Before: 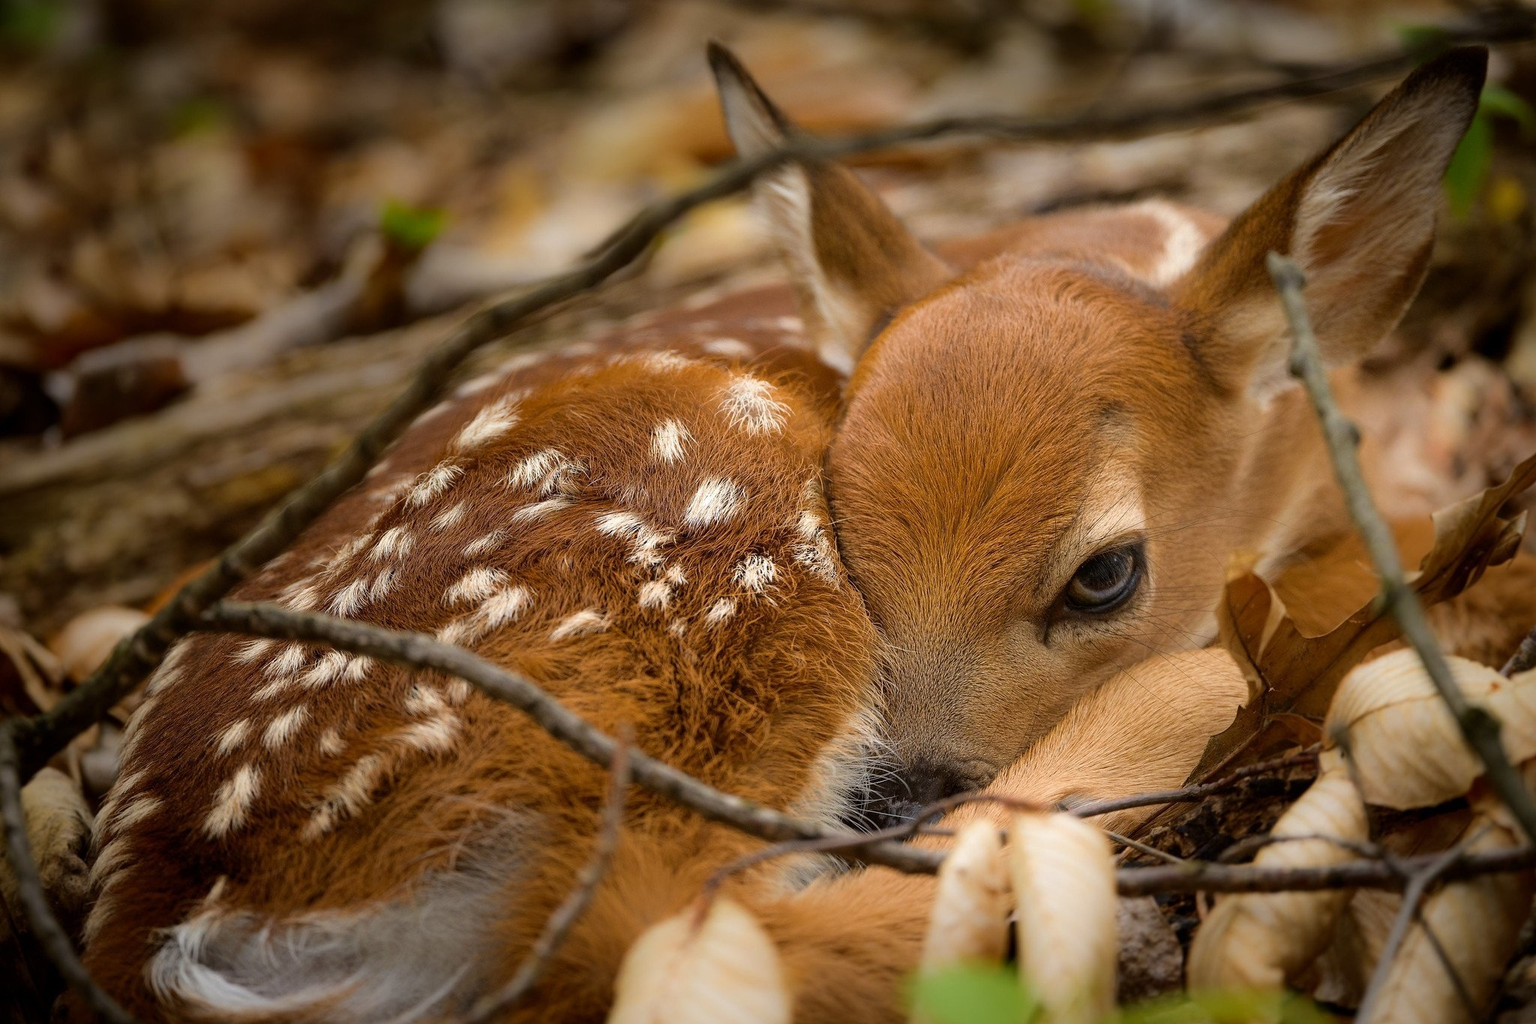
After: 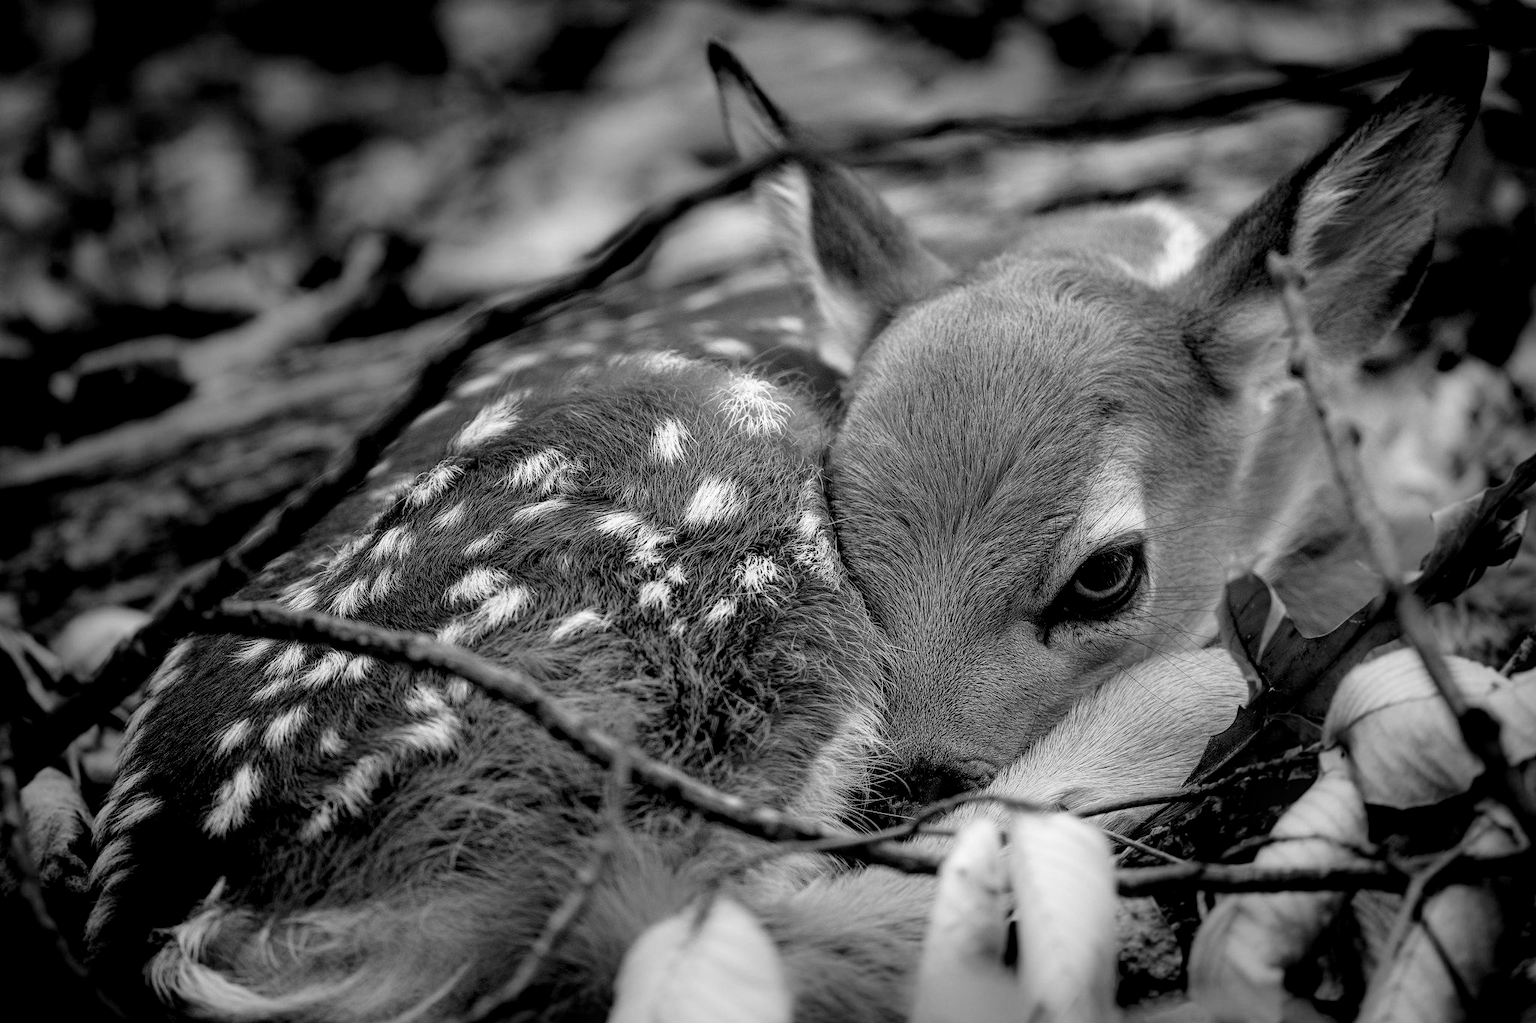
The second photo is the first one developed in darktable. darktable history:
color balance rgb: global offset › luminance -0.211%, global offset › chroma 0.264%, perceptual saturation grading › global saturation 15.312%, perceptual saturation grading › highlights -19.162%, perceptual saturation grading › shadows 19.336%
filmic rgb: black relative exposure -3.69 EV, white relative exposure 2.74 EV, dynamic range scaling -5.03%, hardness 3.05
local contrast: on, module defaults
contrast brightness saturation: saturation -0.999
